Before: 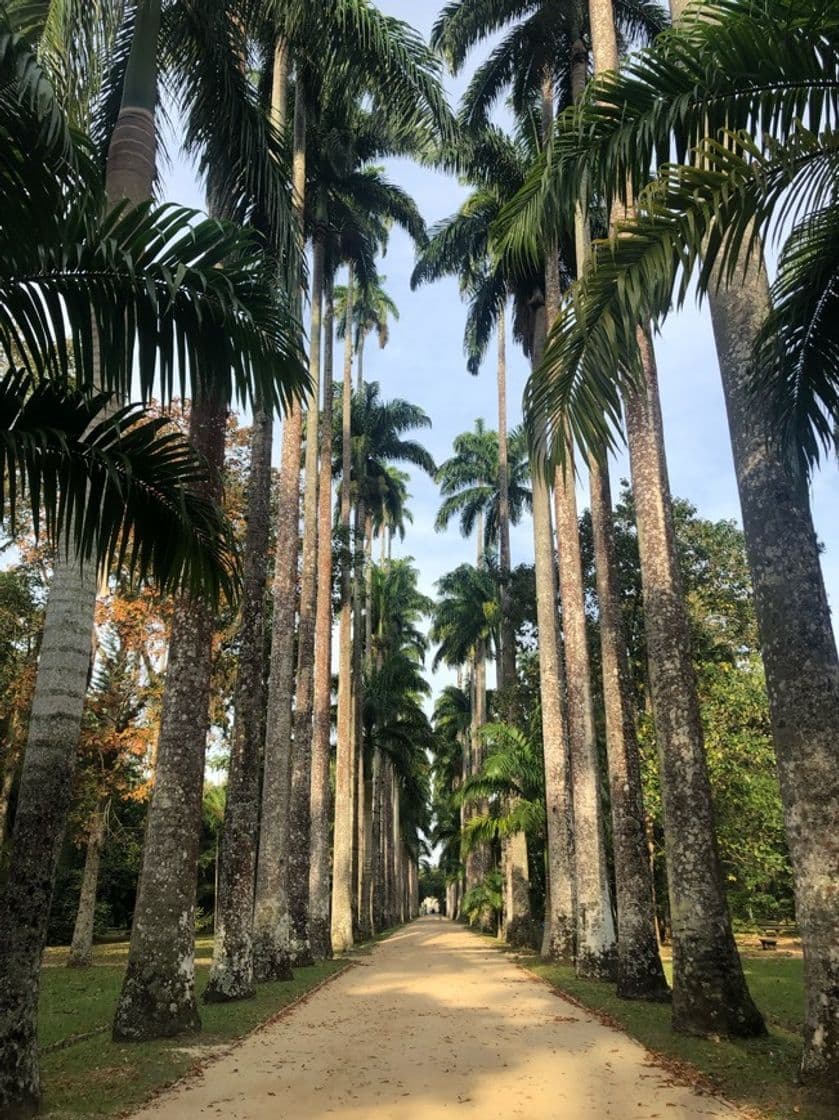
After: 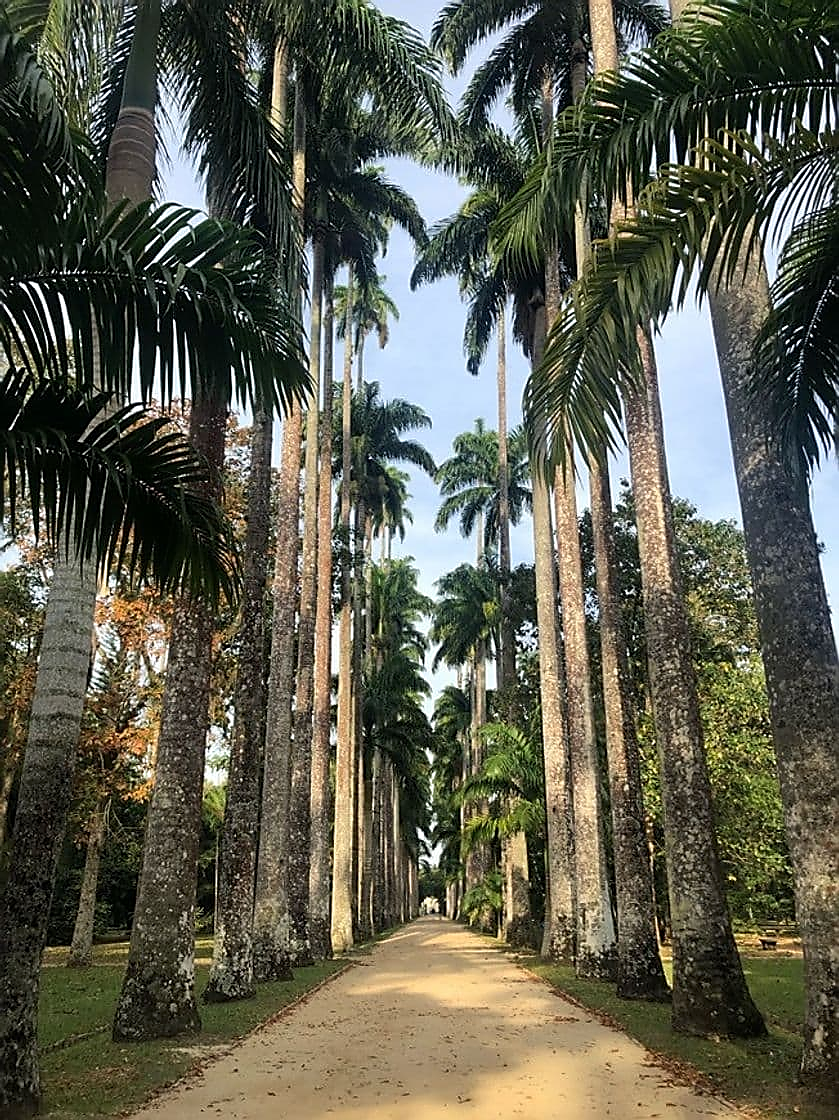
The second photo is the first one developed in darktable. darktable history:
sharpen: radius 1.387, amount 1.251, threshold 0.681
